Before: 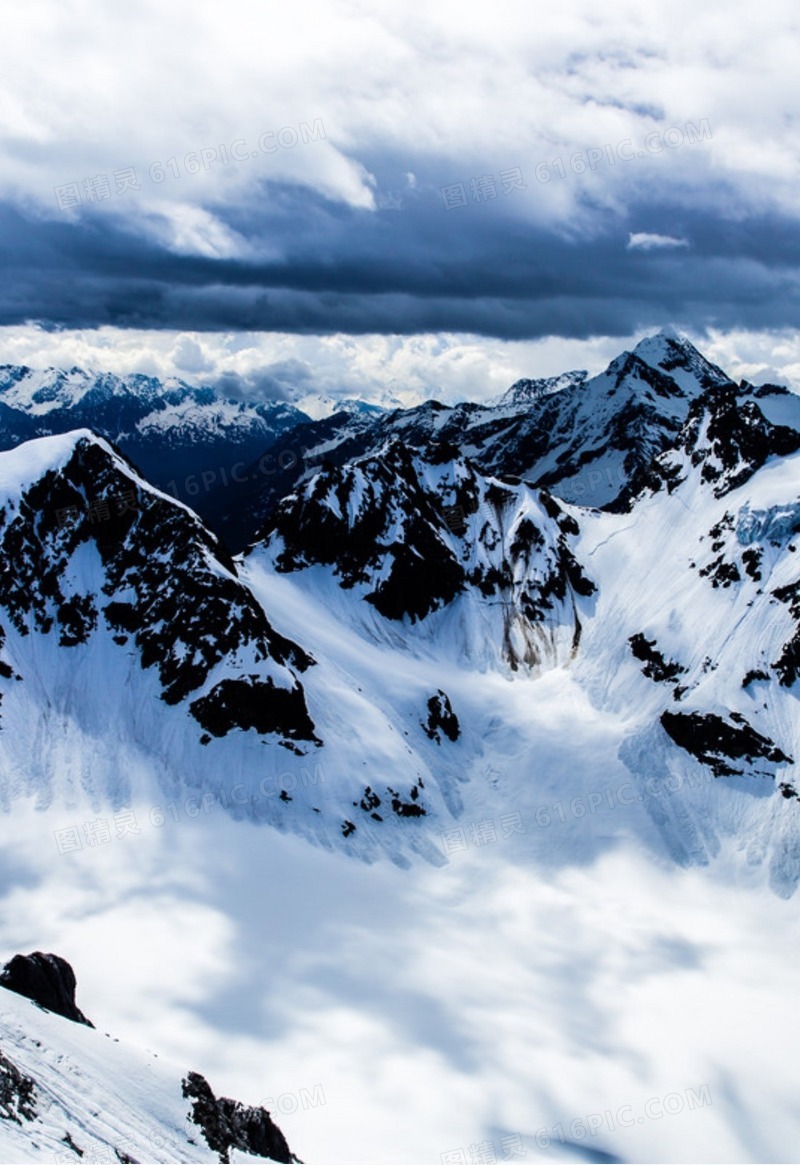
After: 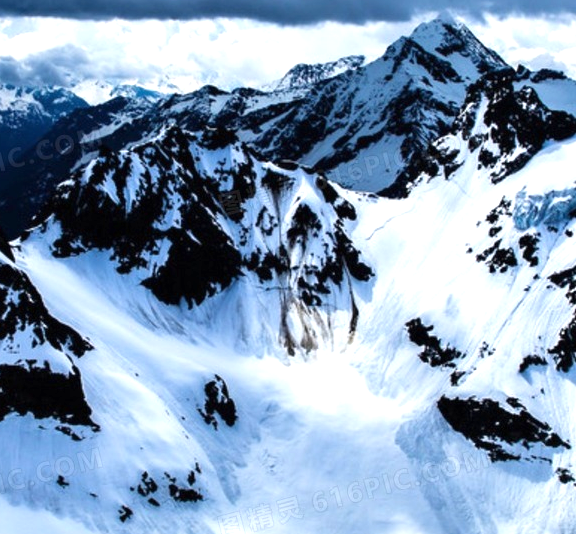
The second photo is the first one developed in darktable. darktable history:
crop and rotate: left 27.938%, top 27.046%, bottom 27.046%
exposure: black level correction 0, exposure 0.7 EV, compensate exposure bias true, compensate highlight preservation false
